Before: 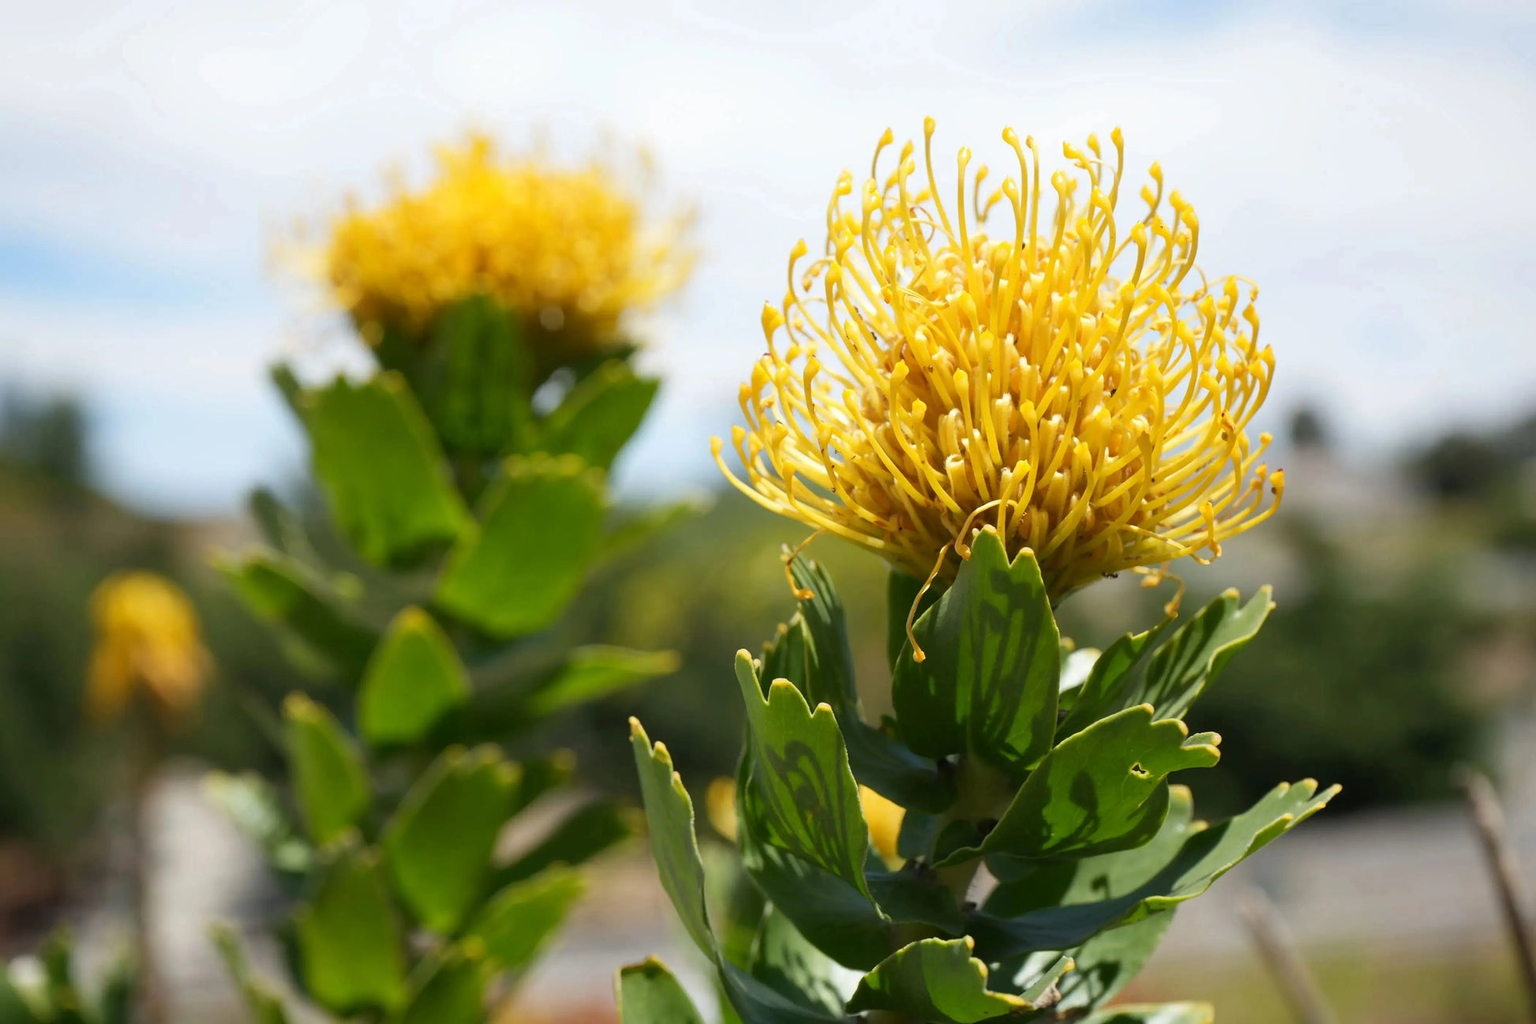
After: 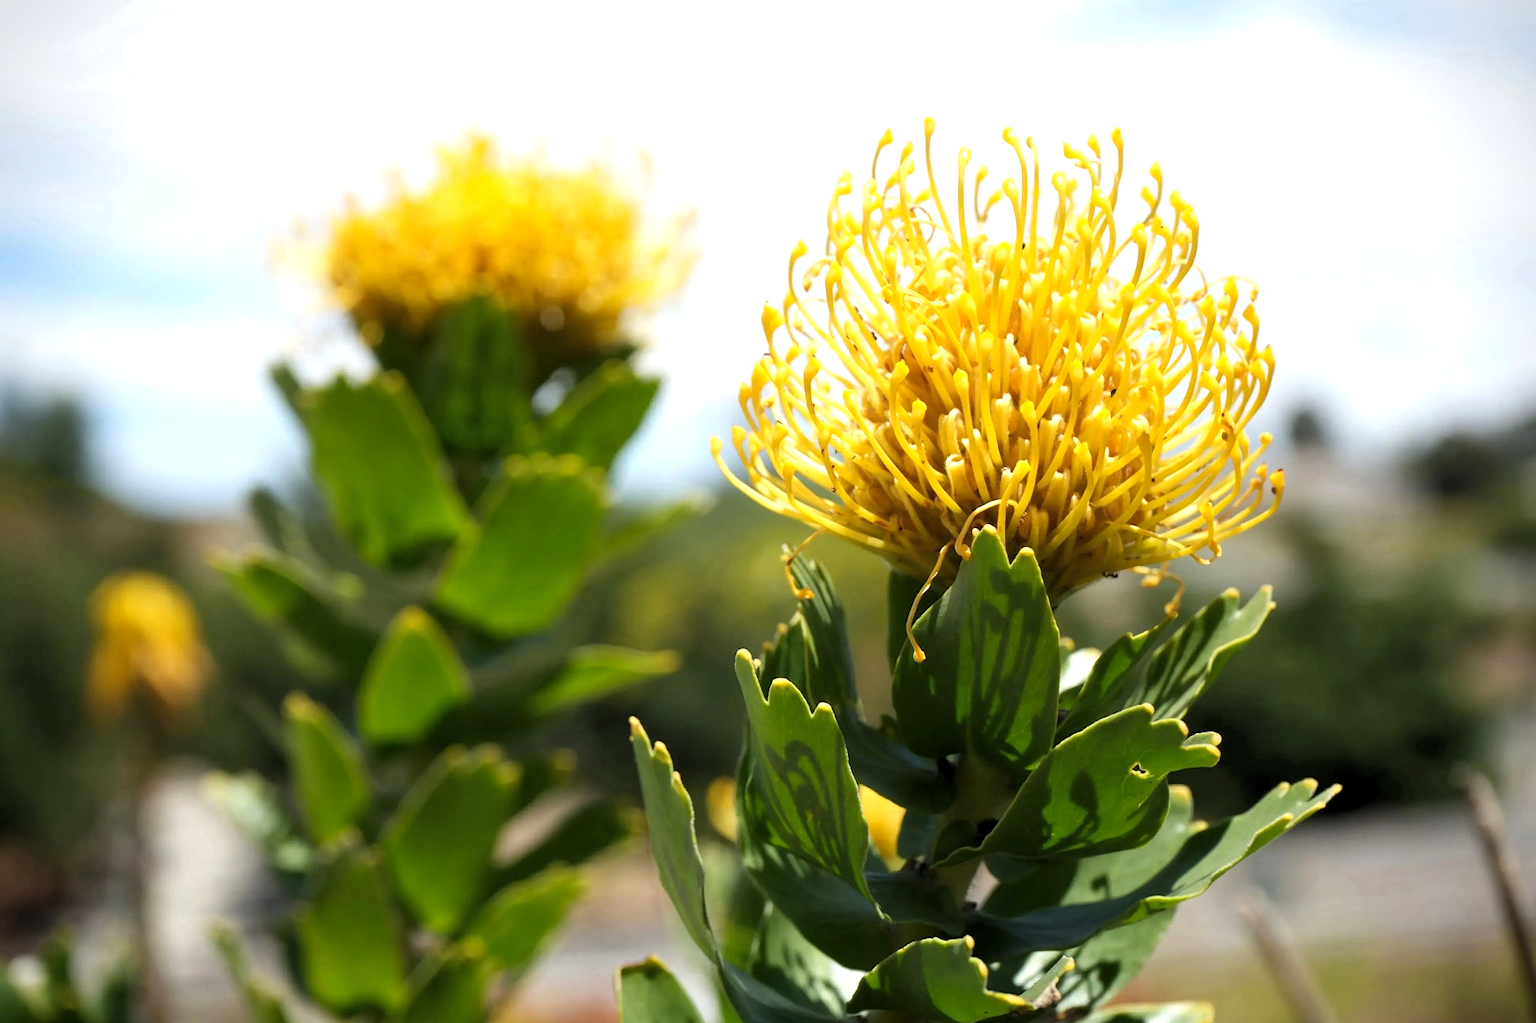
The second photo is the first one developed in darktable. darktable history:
levels: levels [0.055, 0.477, 0.9]
vignetting: fall-off start 91.18%, saturation 0.038, unbound false
